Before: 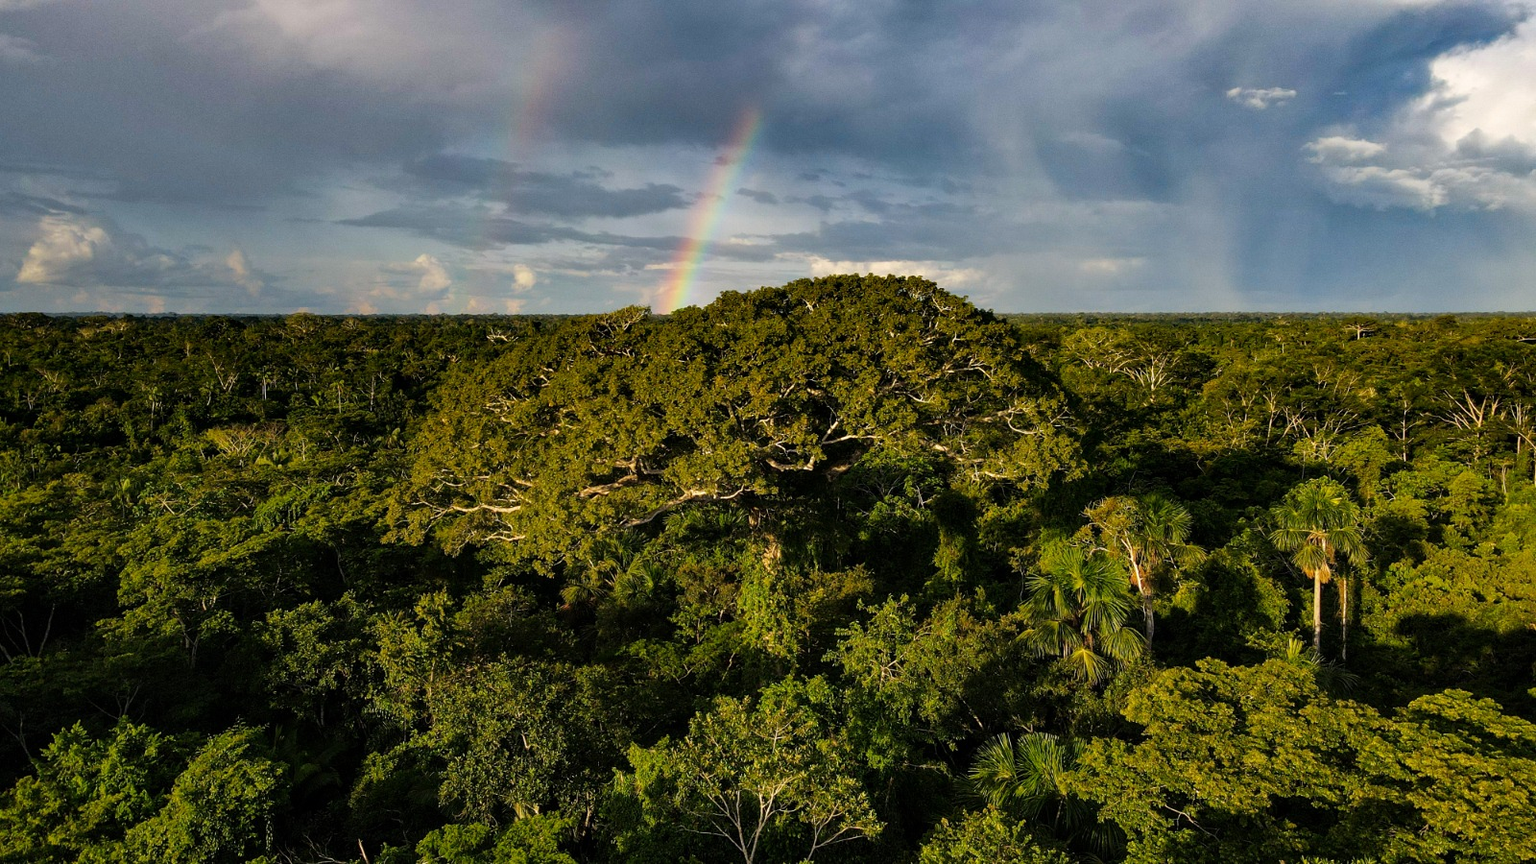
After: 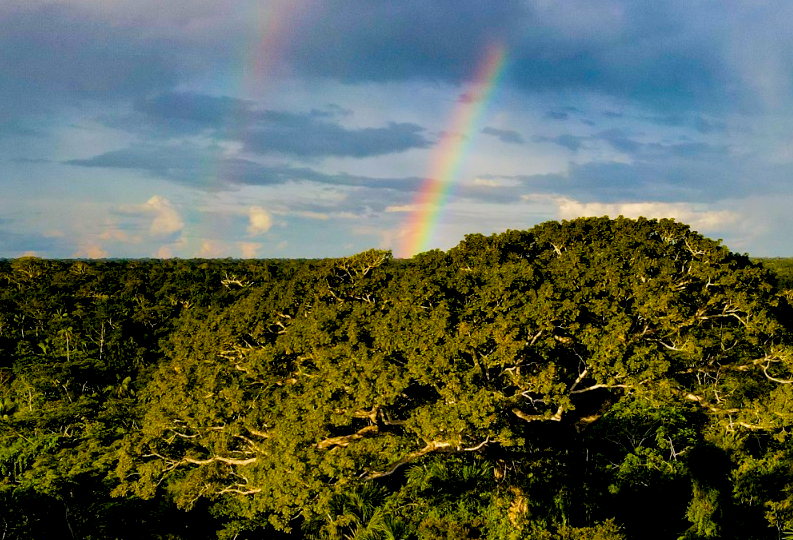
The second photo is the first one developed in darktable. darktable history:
velvia: strength 15.28%
color balance rgb: global offset › luminance -0.871%, perceptual saturation grading › global saturation 40.917%, perceptual saturation grading › highlights -25.285%, perceptual saturation grading › mid-tones 34.46%, perceptual saturation grading › shadows 34.779%
base curve: curves: ch0 [(0, 0) (0.262, 0.32) (0.722, 0.705) (1, 1)]
crop: left 17.906%, top 7.769%, right 32.515%, bottom 32.198%
